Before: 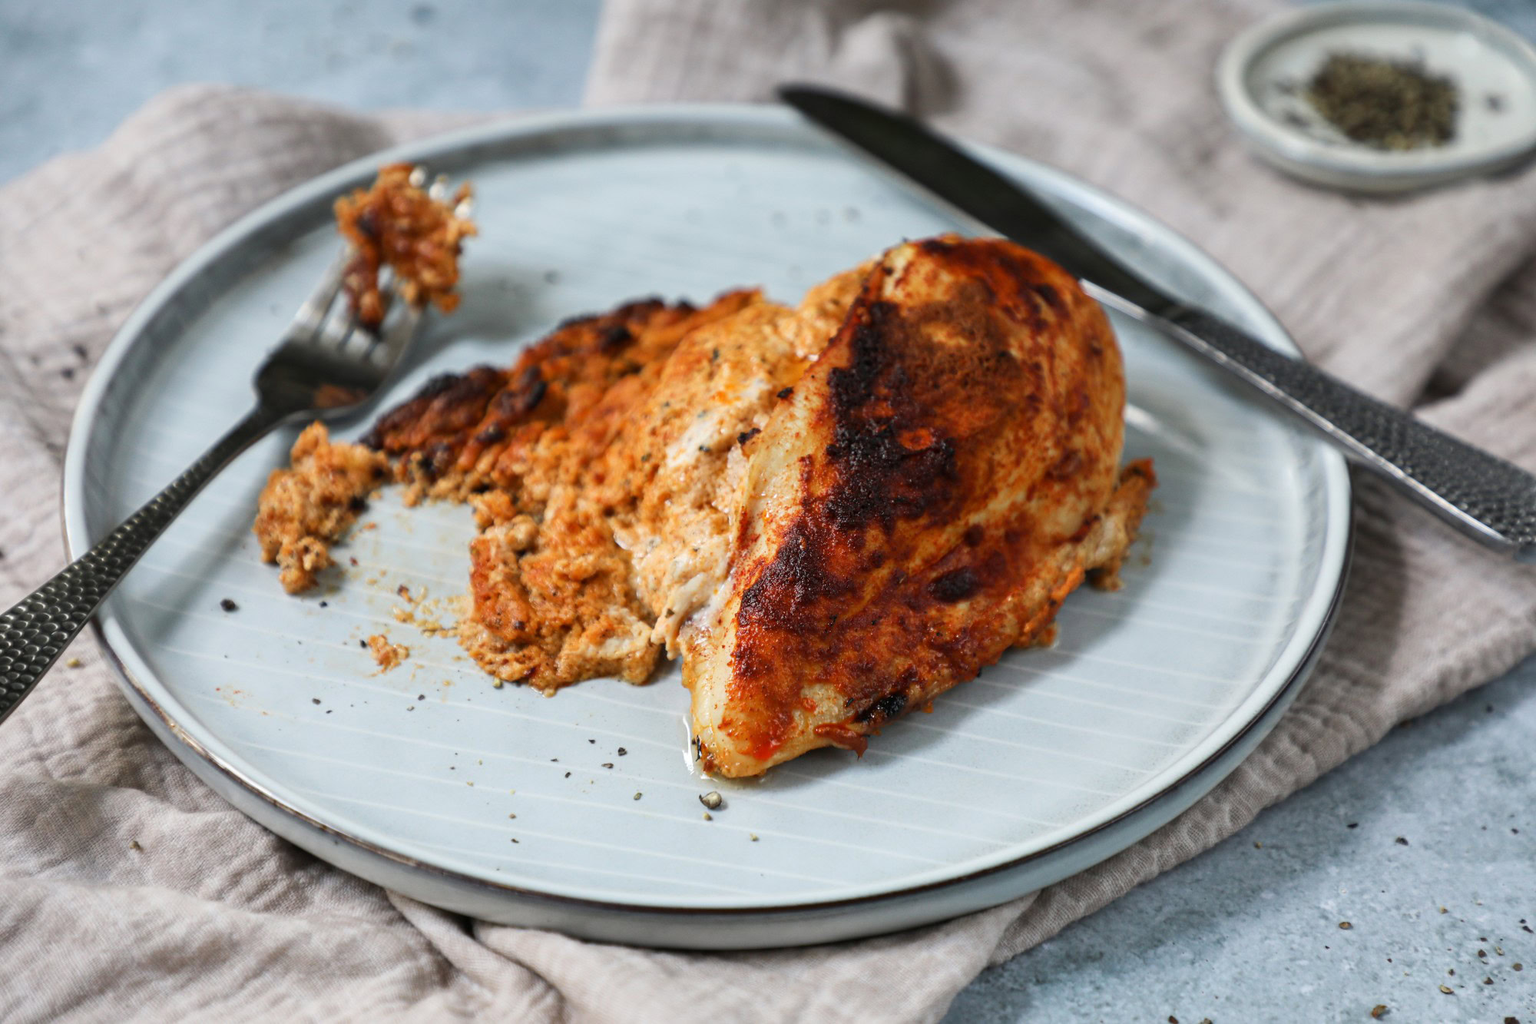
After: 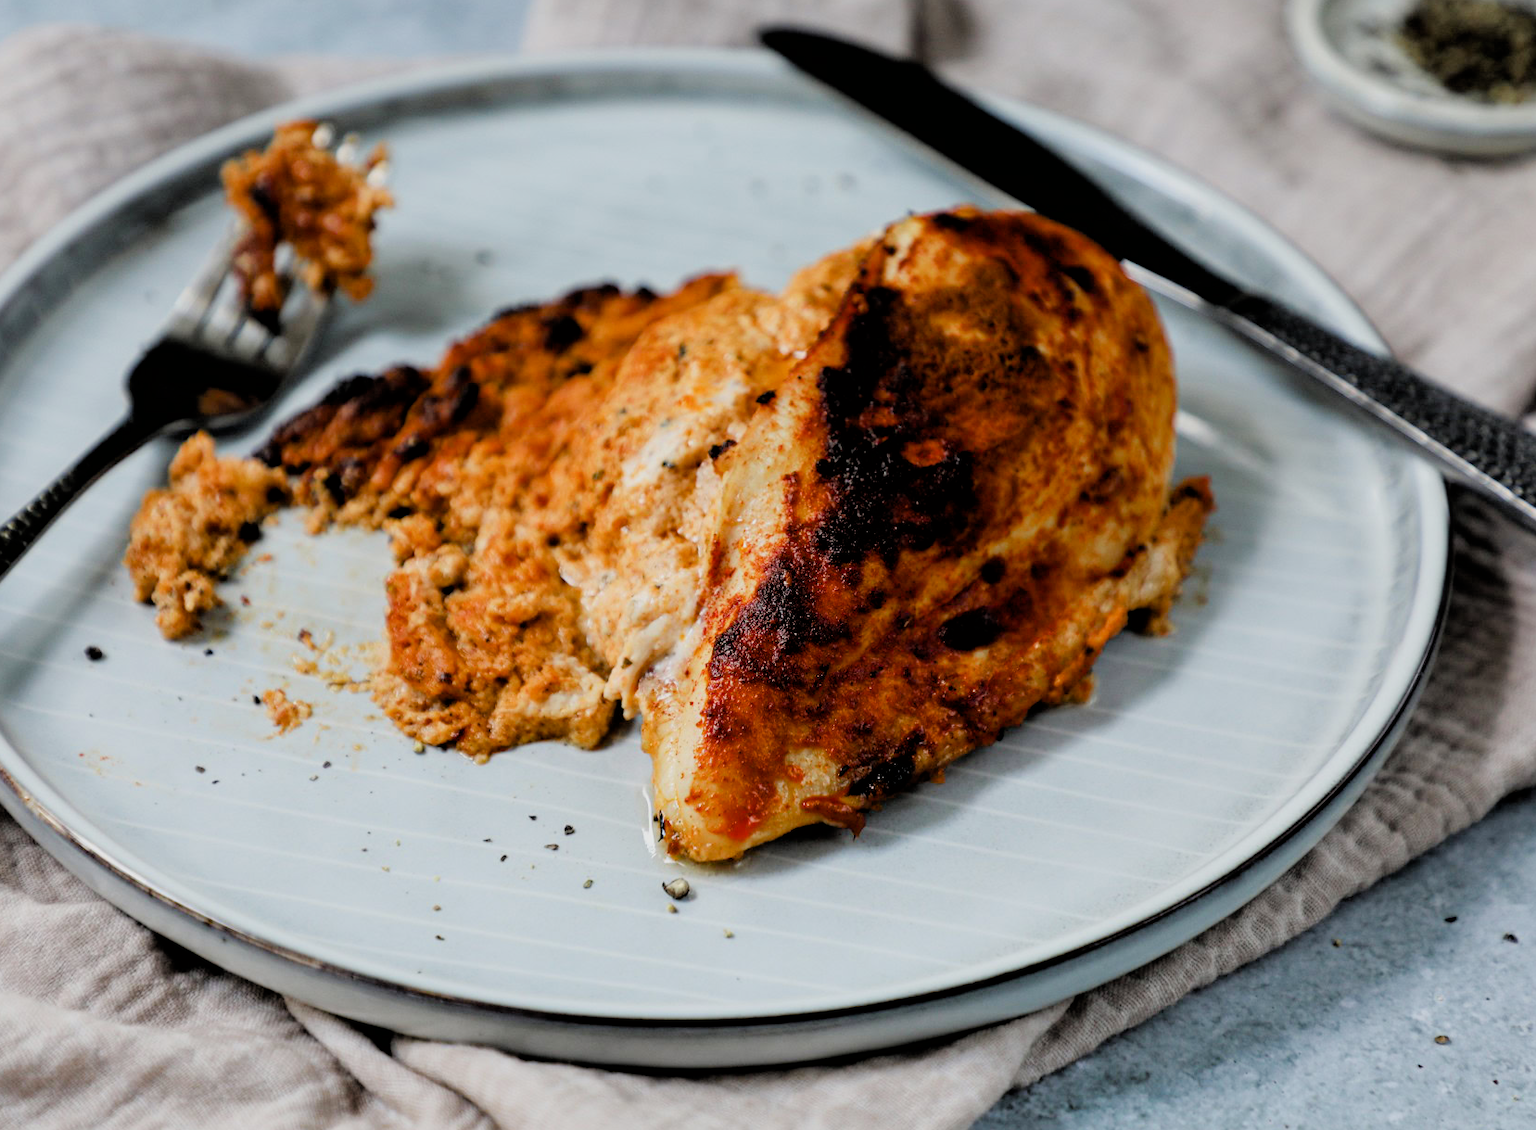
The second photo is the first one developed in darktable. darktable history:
filmic rgb: black relative exposure -3.31 EV, white relative exposure 3.45 EV, hardness 2.36, contrast 1.103
color balance rgb: perceptual saturation grading › global saturation 20%, perceptual saturation grading › highlights -25%, perceptual saturation grading › shadows 25%
crop: left 9.807%, top 6.259%, right 7.334%, bottom 2.177%
